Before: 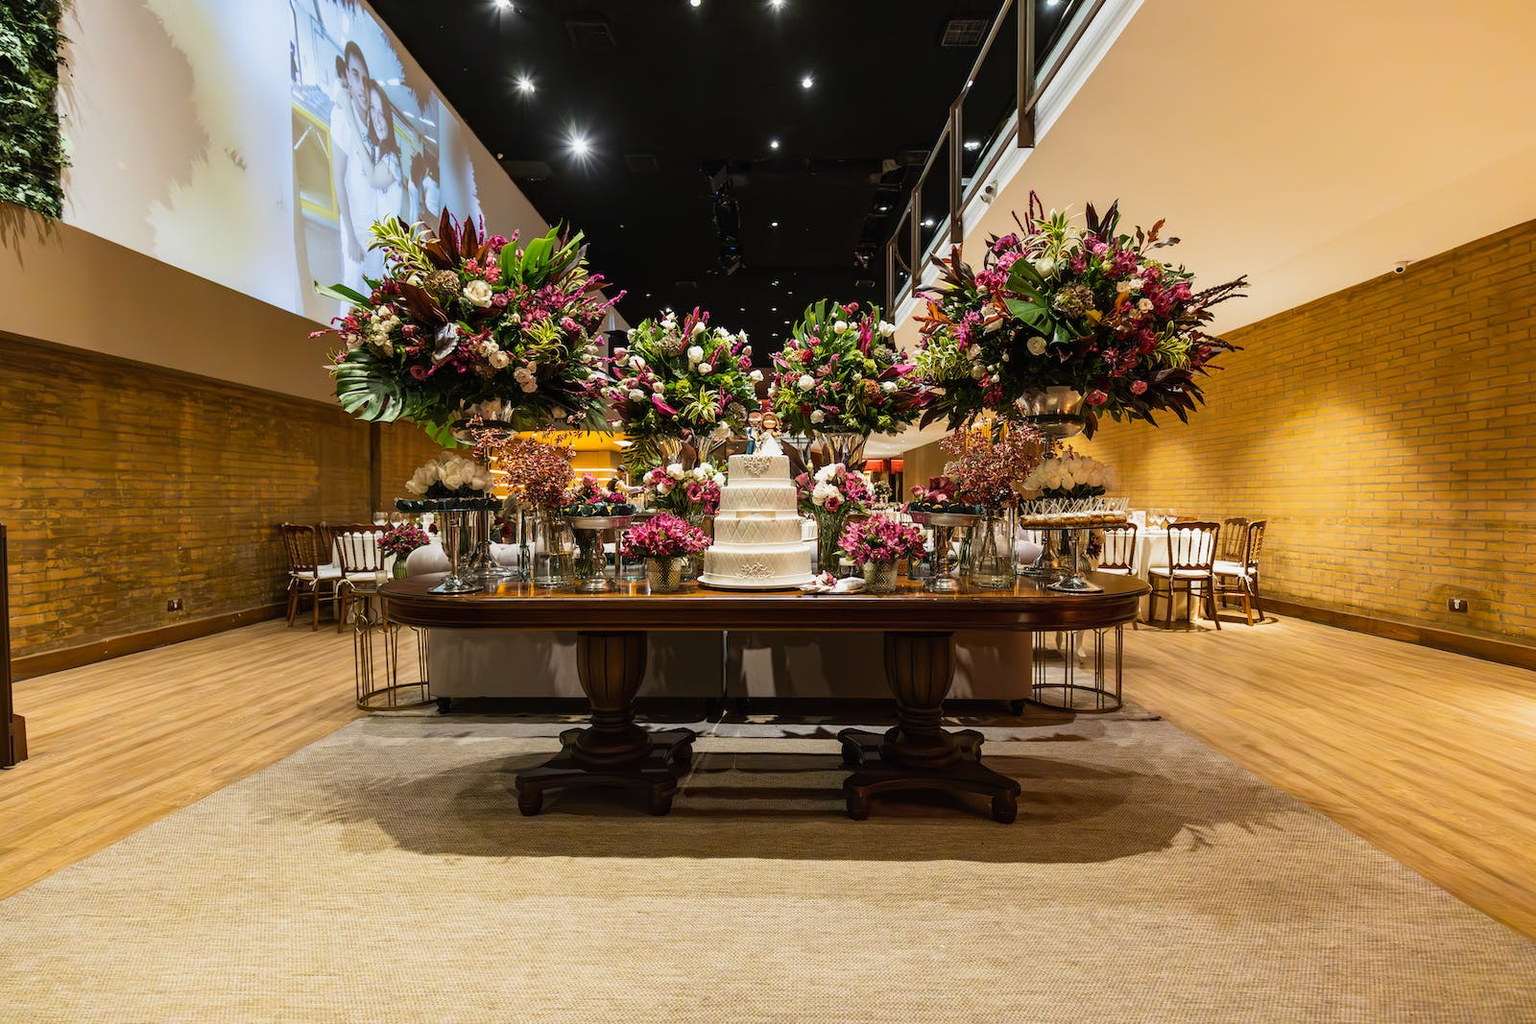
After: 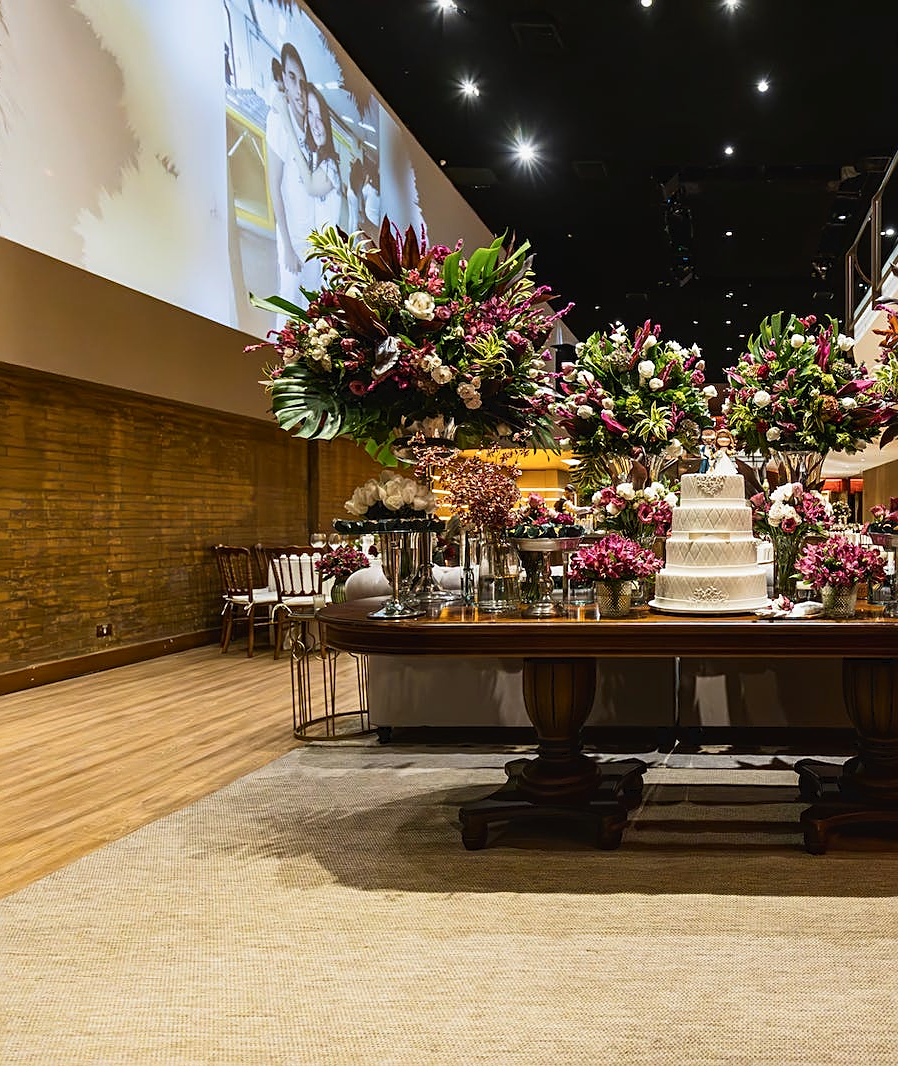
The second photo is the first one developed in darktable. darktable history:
sharpen: on, module defaults
tone curve: curves: ch0 [(0, 0) (0.003, 0.038) (0.011, 0.035) (0.025, 0.03) (0.044, 0.044) (0.069, 0.062) (0.1, 0.087) (0.136, 0.114) (0.177, 0.15) (0.224, 0.193) (0.277, 0.242) (0.335, 0.299) (0.399, 0.361) (0.468, 0.437) (0.543, 0.521) (0.623, 0.614) (0.709, 0.717) (0.801, 0.817) (0.898, 0.913) (1, 1)], color space Lab, independent channels, preserve colors none
contrast brightness saturation: saturation -0.061
crop: left 4.882%, right 38.953%
